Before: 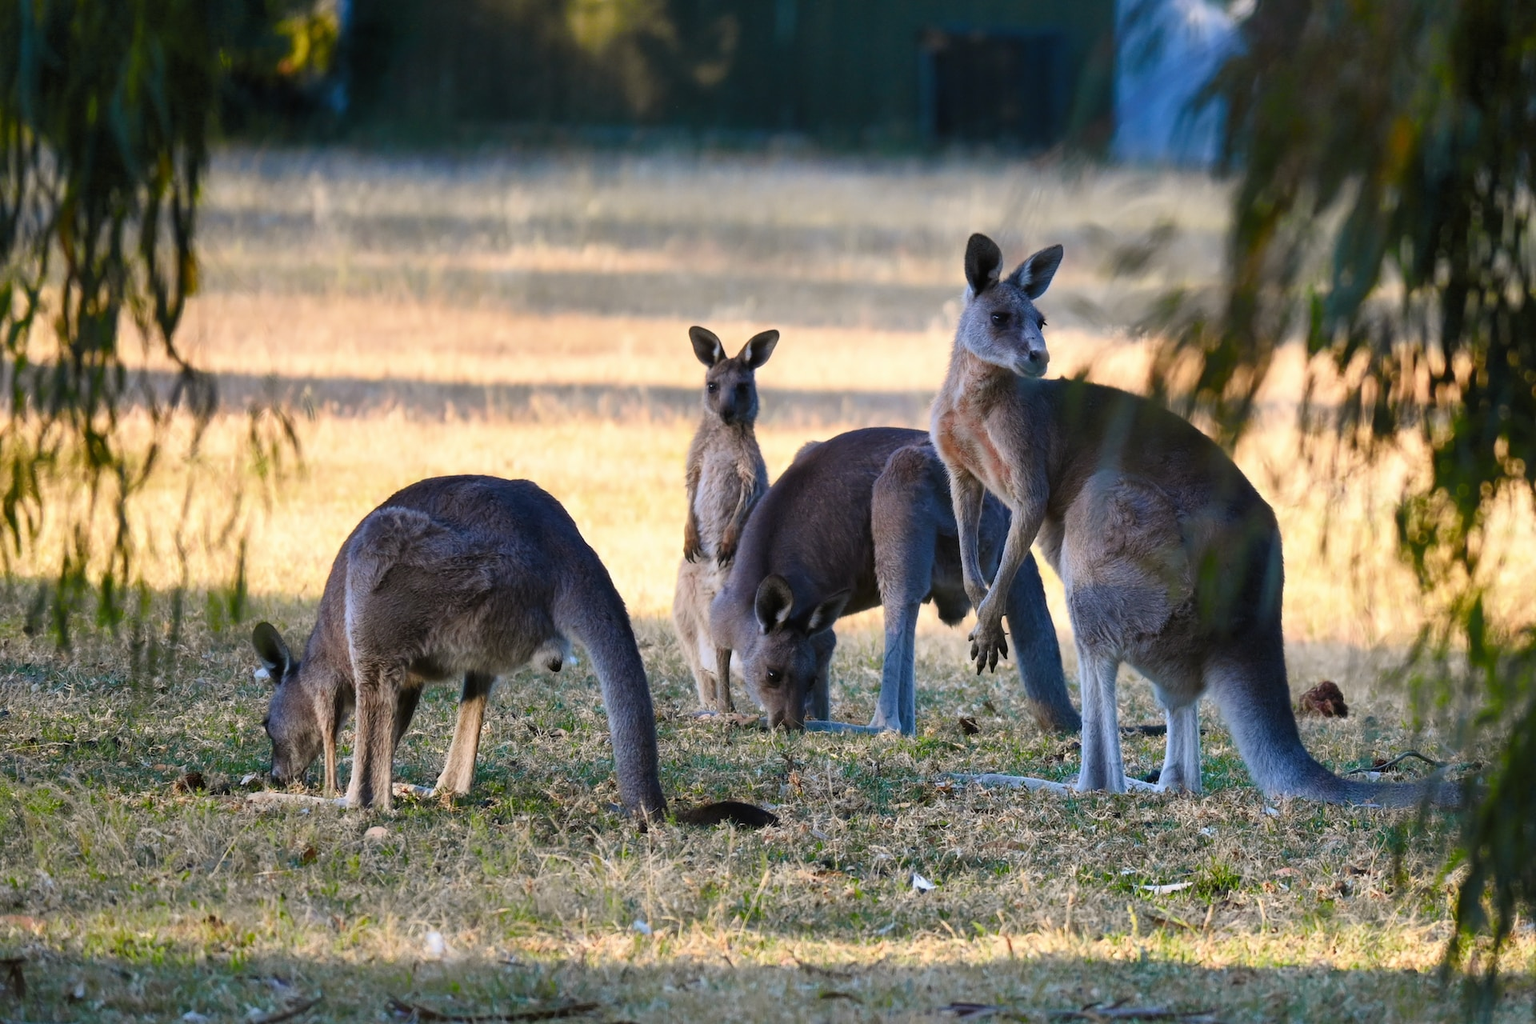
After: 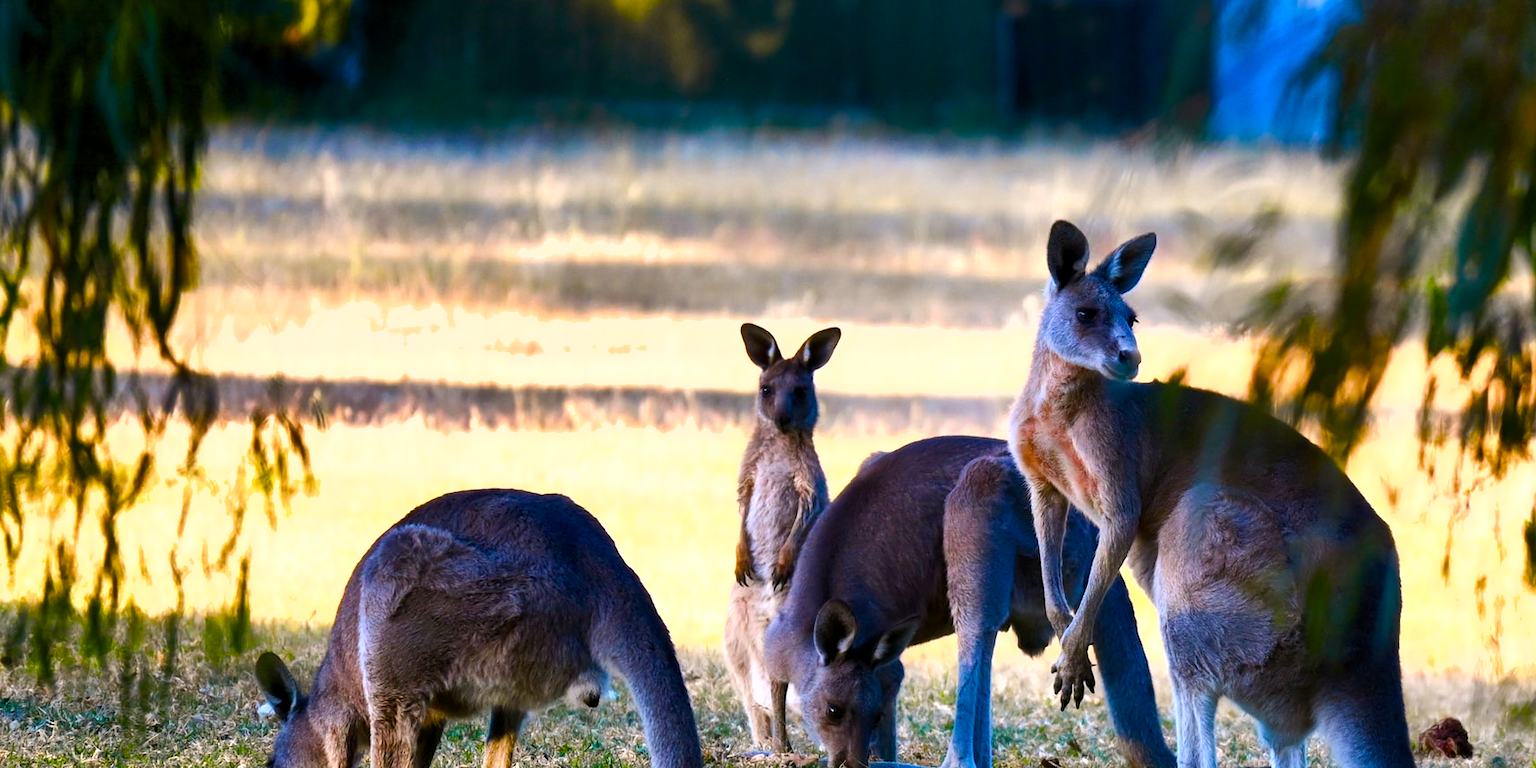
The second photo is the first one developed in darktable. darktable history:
crop: left 1.509%, top 3.452%, right 7.696%, bottom 28.452%
shadows and highlights: radius 108.52, shadows 23.73, highlights -59.32, low approximation 0.01, soften with gaussian
white balance: red 1.004, blue 1.024
color balance rgb: global offset › luminance -0.37%, perceptual saturation grading › highlights -17.77%, perceptual saturation grading › mid-tones 33.1%, perceptual saturation grading › shadows 50.52%, perceptual brilliance grading › highlights 20%, perceptual brilliance grading › mid-tones 20%, perceptual brilliance grading › shadows -20%, global vibrance 50%
